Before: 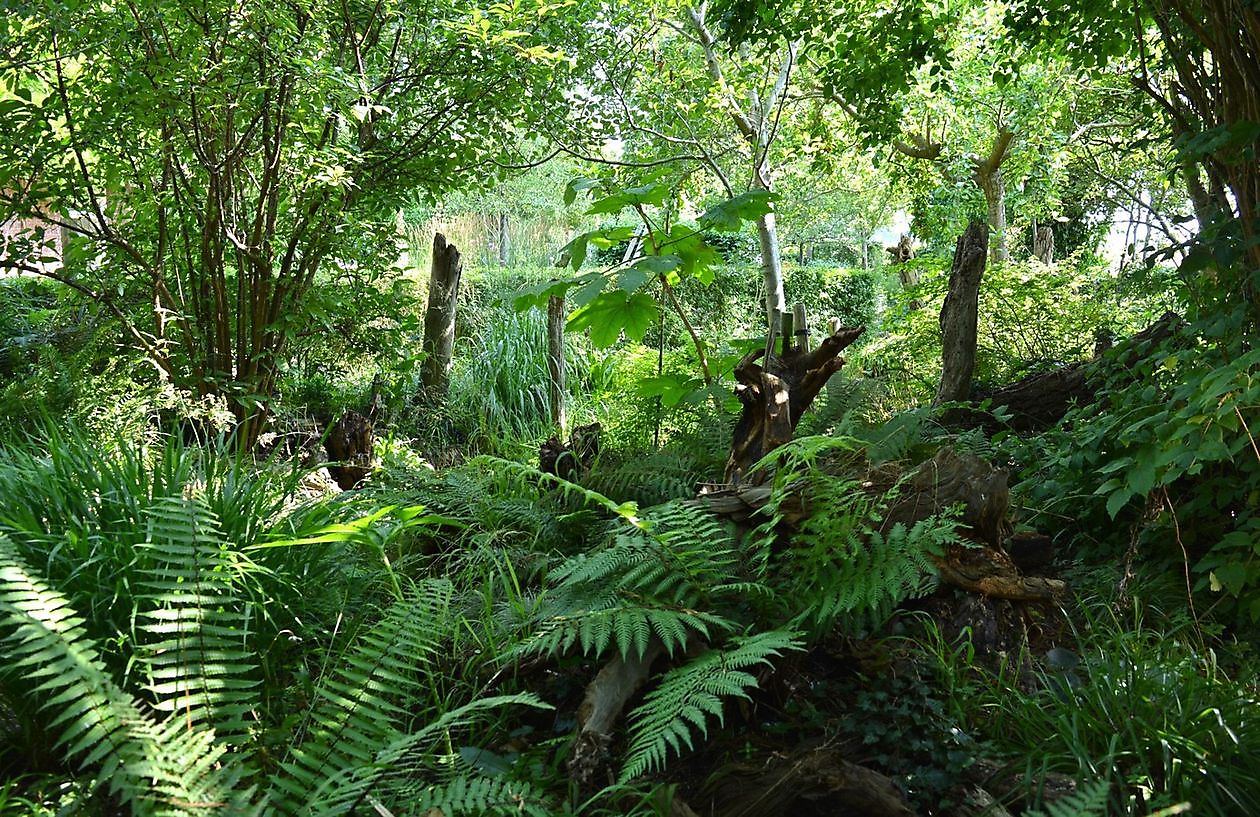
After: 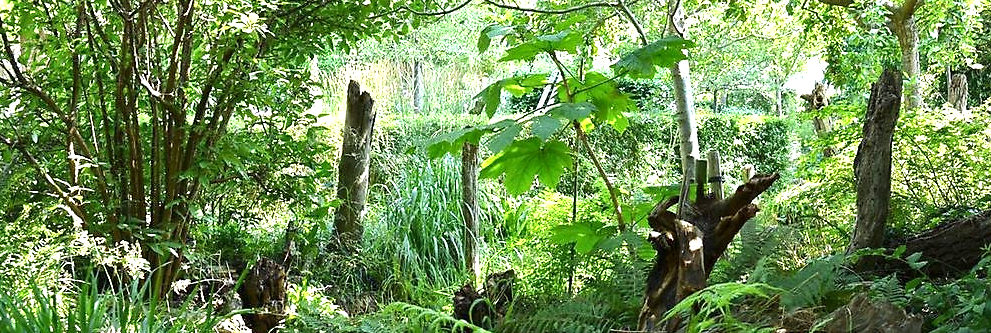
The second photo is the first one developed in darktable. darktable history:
exposure: black level correction 0, exposure 0.69 EV, compensate highlight preservation false
local contrast: mode bilateral grid, contrast 25, coarseness 50, detail 123%, midtone range 0.2
crop: left 6.881%, top 18.749%, right 14.418%, bottom 40.222%
